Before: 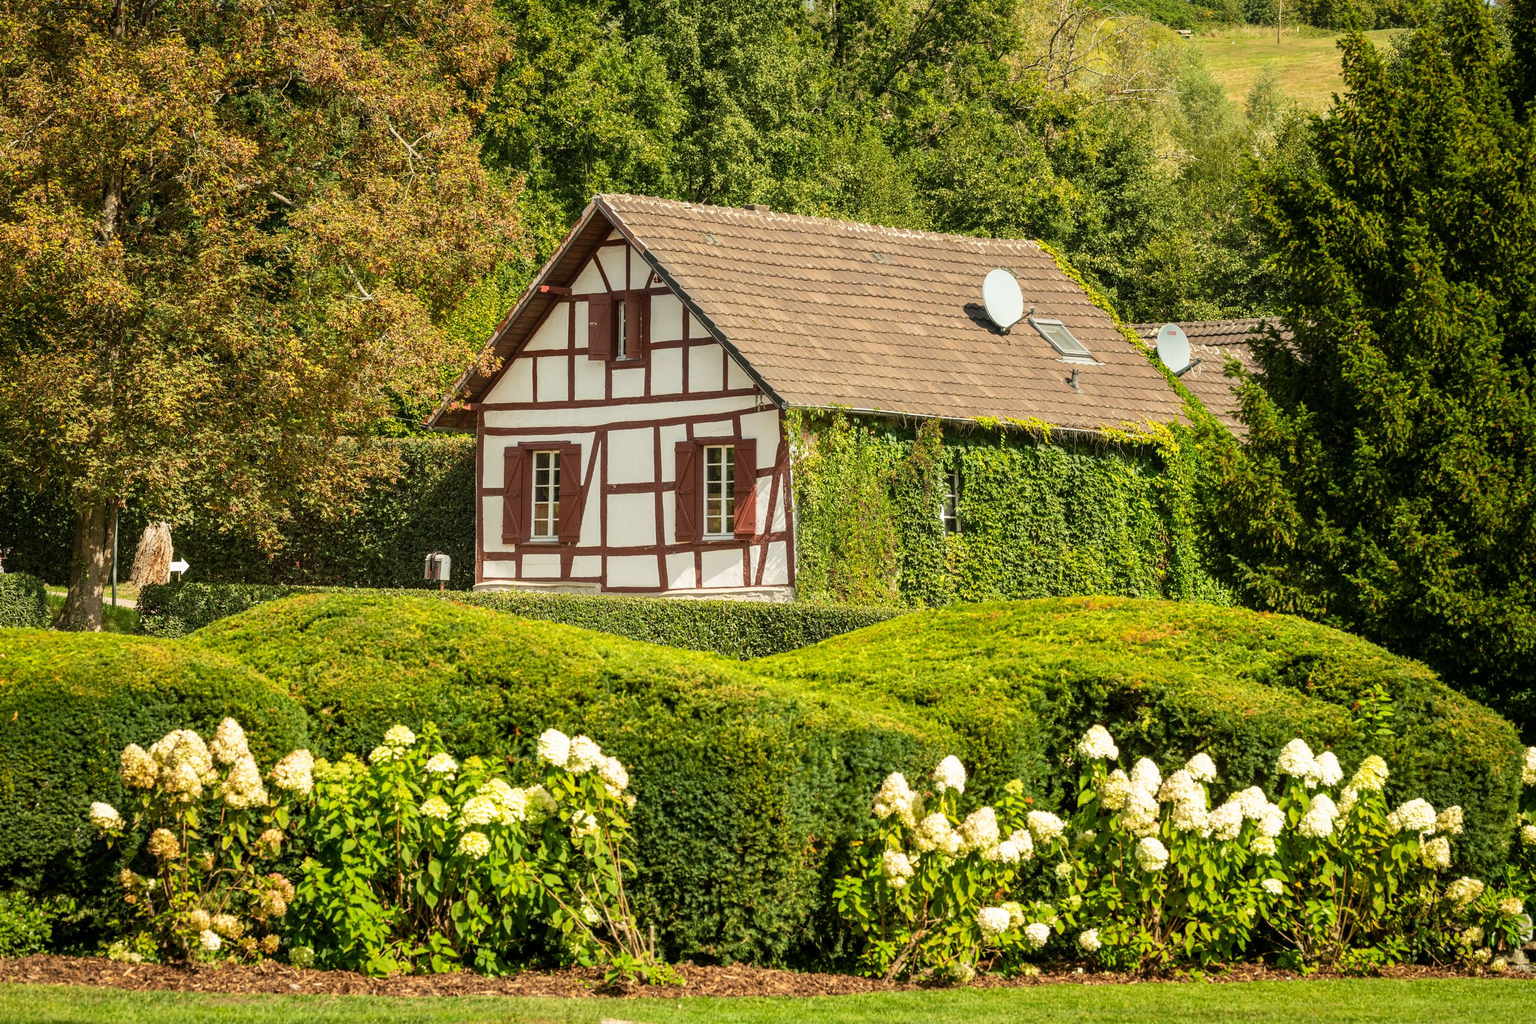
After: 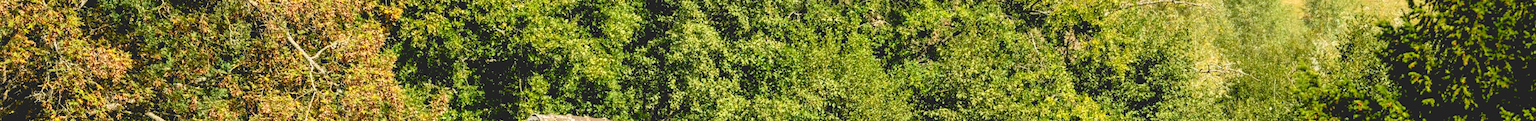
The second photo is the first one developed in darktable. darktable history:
rgb levels: levels [[0.029, 0.461, 0.922], [0, 0.5, 1], [0, 0.5, 1]]
exposure: black level correction 0, compensate exposure bias true, compensate highlight preservation false
tone curve: curves: ch0 [(0, 0.137) (1, 1)], color space Lab, linked channels, preserve colors none
crop and rotate: left 9.644%, top 9.491%, right 6.021%, bottom 80.509%
white balance: red 0.986, blue 1.01
